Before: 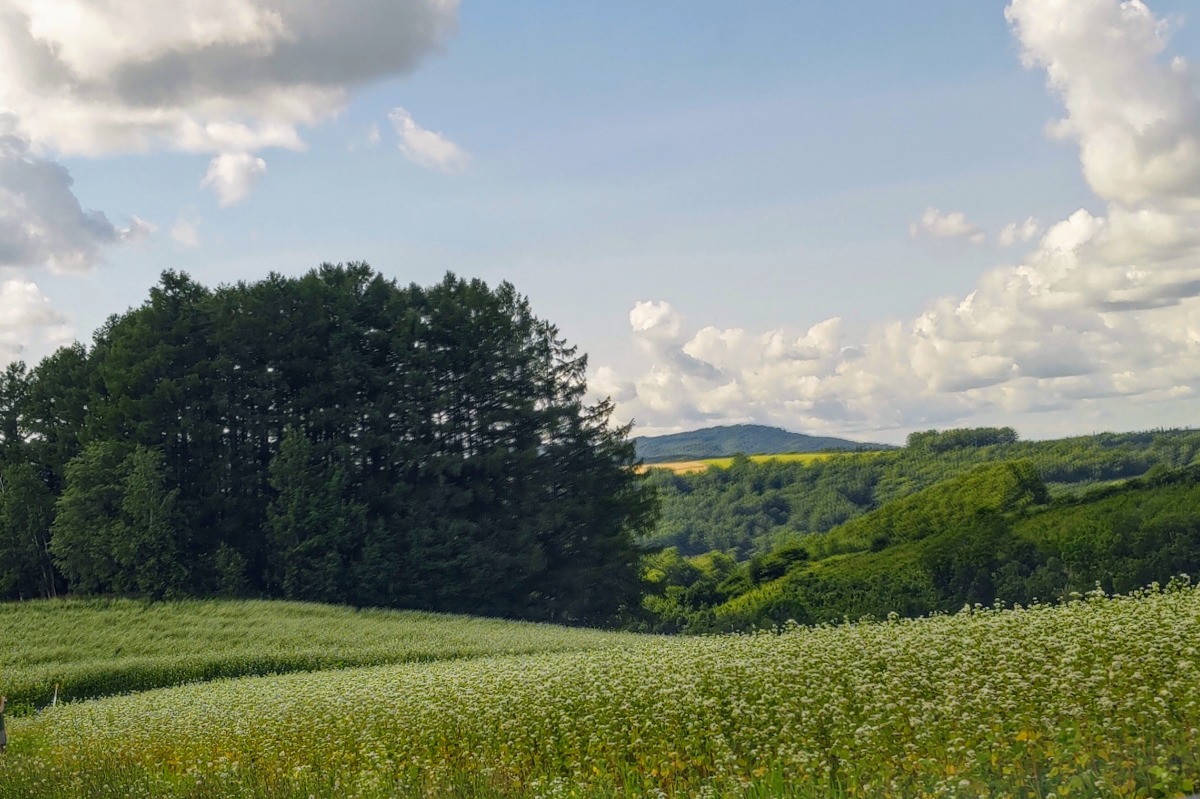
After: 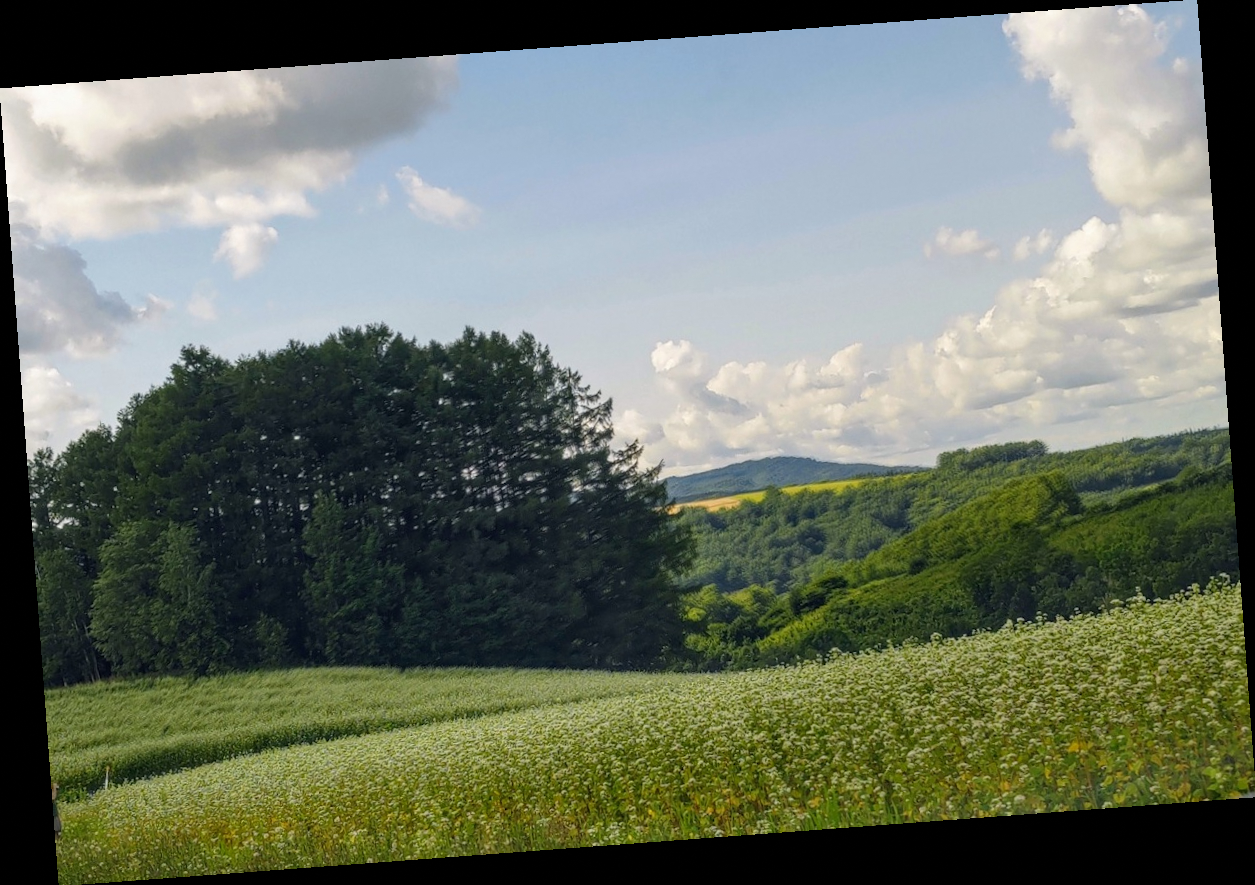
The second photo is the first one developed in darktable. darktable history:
color balance: on, module defaults
rotate and perspective: rotation -4.25°, automatic cropping off
rgb levels: preserve colors max RGB
grain: coarseness 0.81 ISO, strength 1.34%, mid-tones bias 0%
